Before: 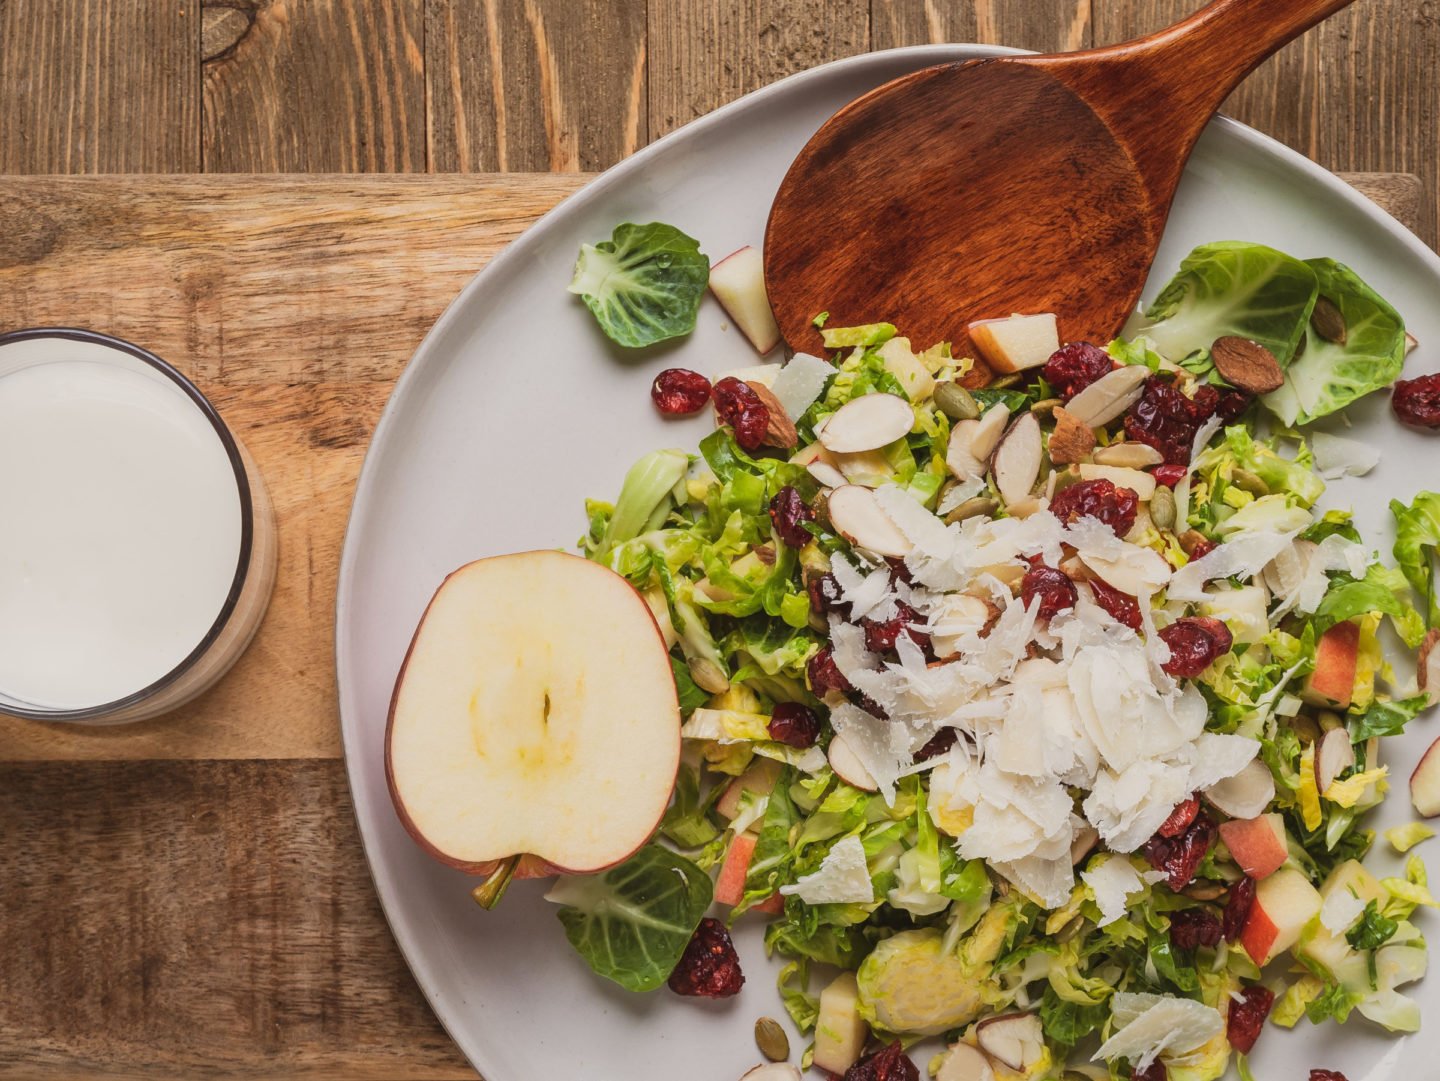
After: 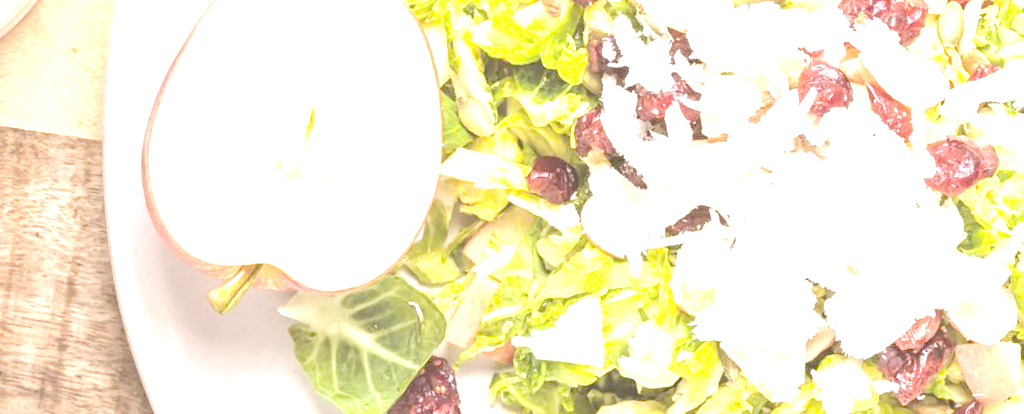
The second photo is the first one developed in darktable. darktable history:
white balance: emerald 1
rotate and perspective: rotation 9.12°, automatic cropping off
crop: left 18.091%, top 51.13%, right 17.525%, bottom 16.85%
tone equalizer "contrast tone curve: medium": -8 EV -0.75 EV, -7 EV -0.7 EV, -6 EV -0.6 EV, -5 EV -0.4 EV, -3 EV 0.4 EV, -2 EV 0.6 EV, -1 EV 0.7 EV, +0 EV 0.75 EV, edges refinement/feathering 500, mask exposure compensation -1.57 EV, preserve details no
exposure: exposure 0.566 EV
